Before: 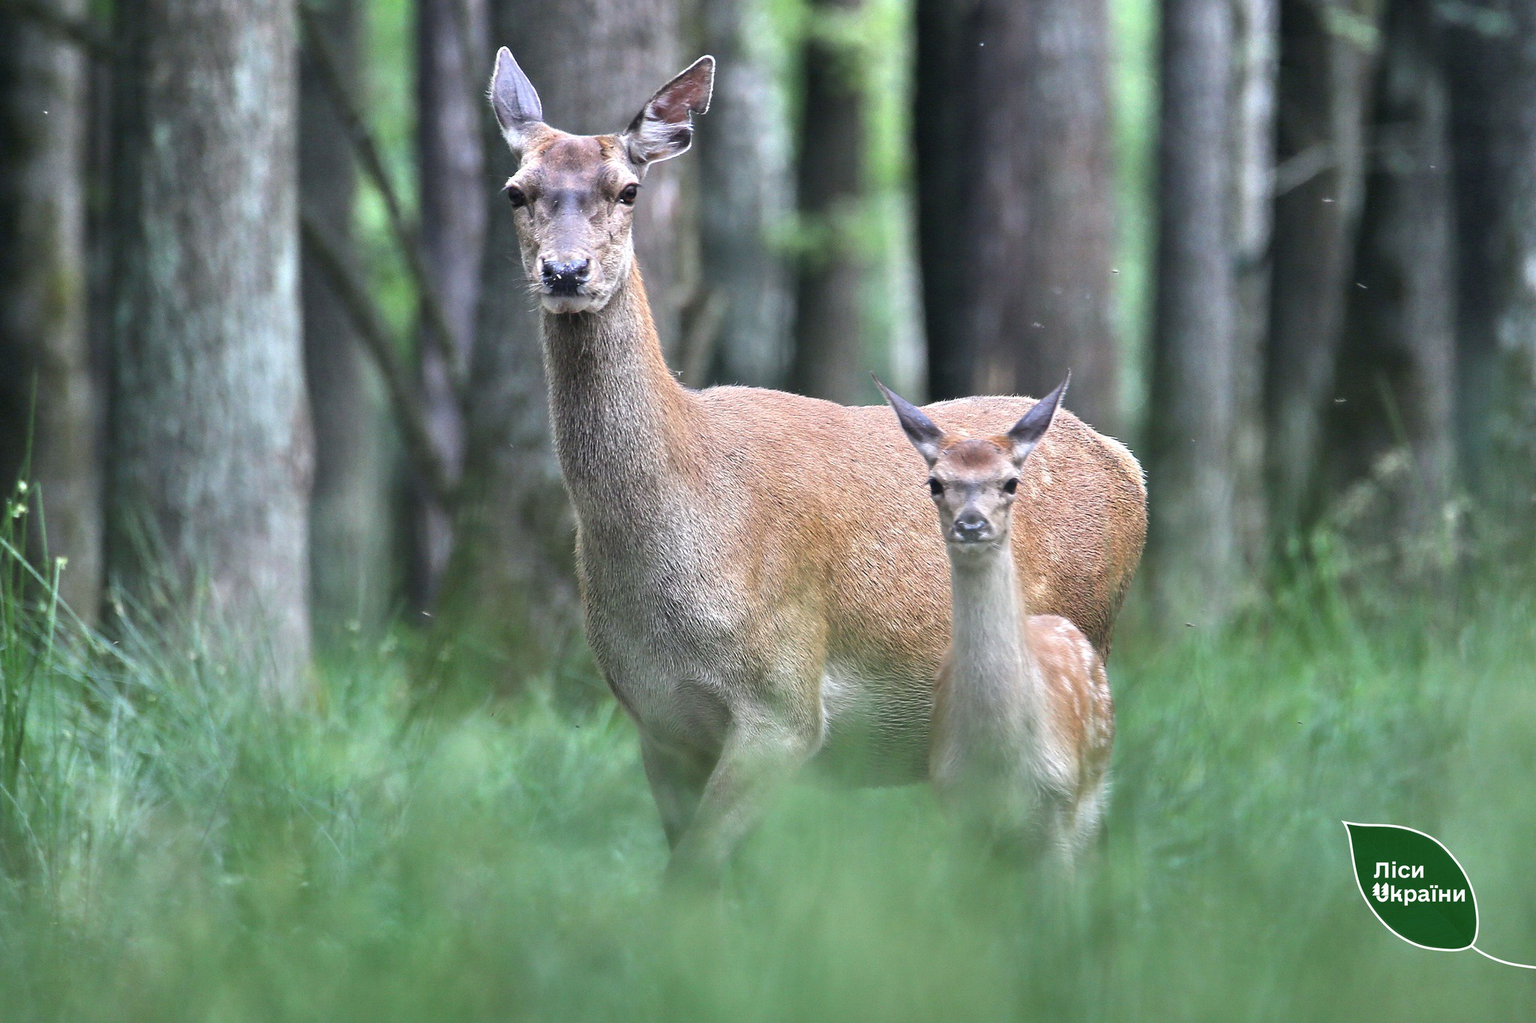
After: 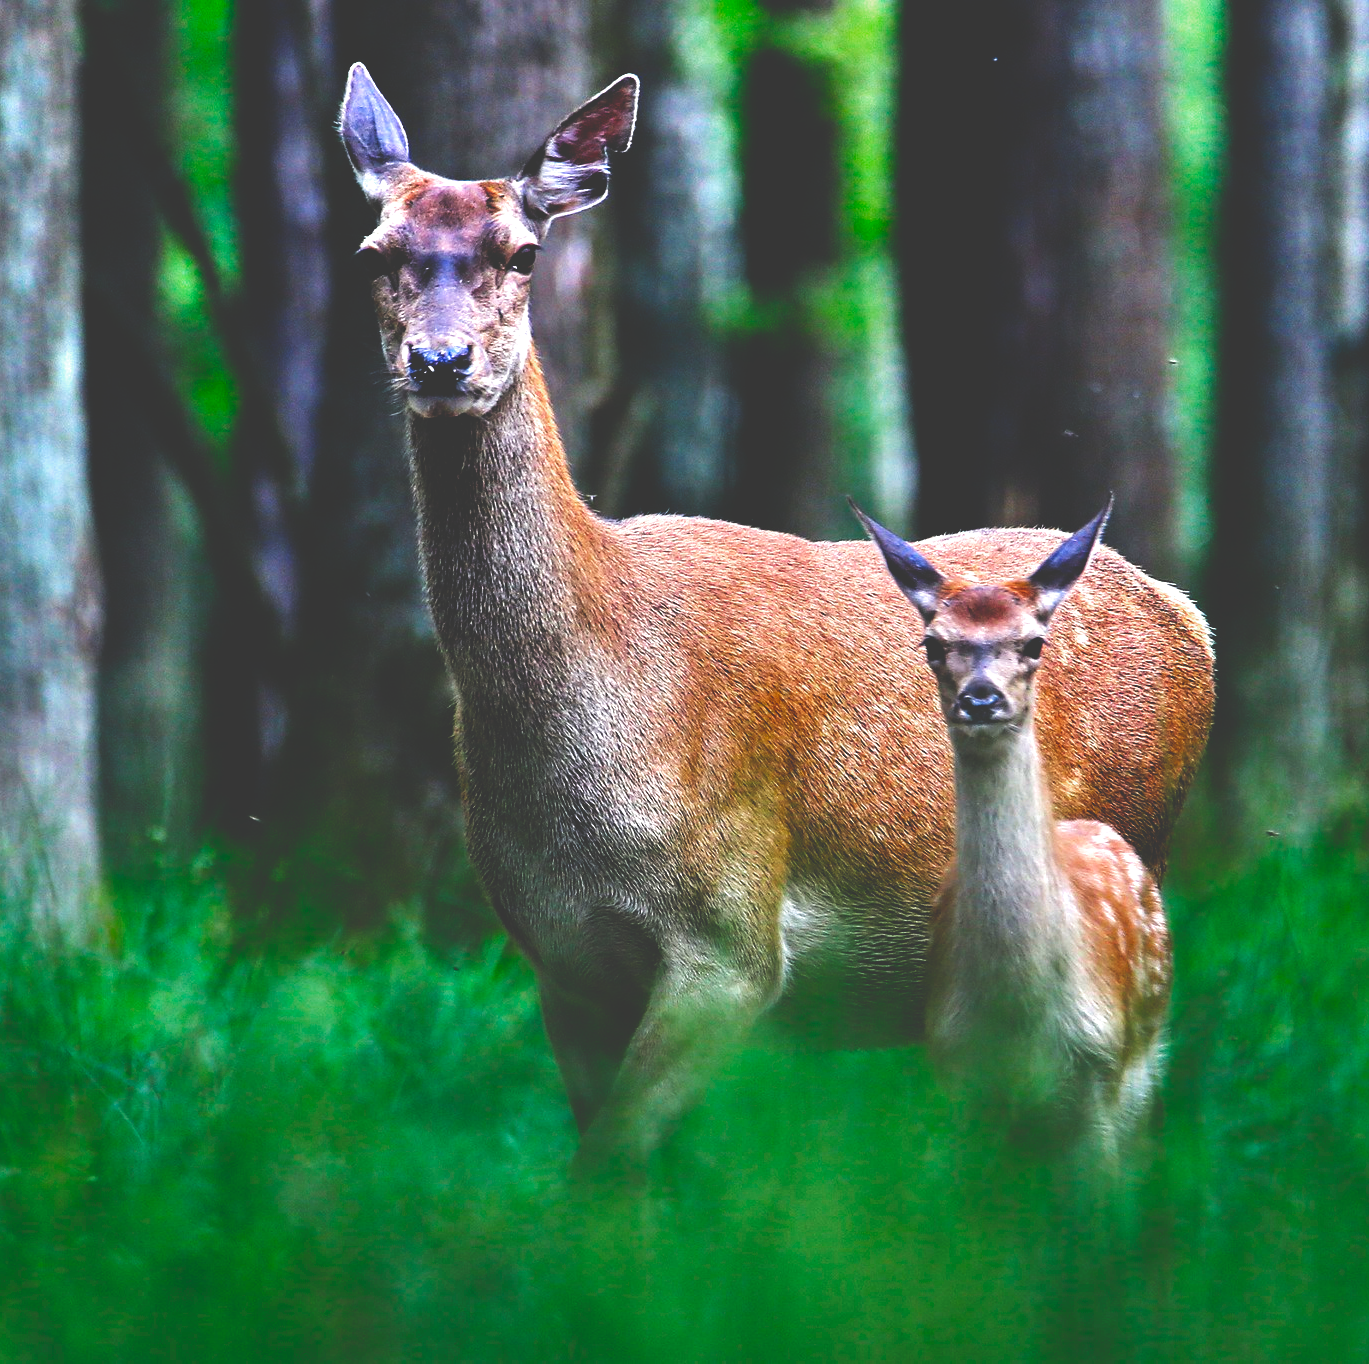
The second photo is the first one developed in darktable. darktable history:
color zones: curves: ch0 [(0, 0.425) (0.143, 0.422) (0.286, 0.42) (0.429, 0.419) (0.571, 0.419) (0.714, 0.42) (0.857, 0.422) (1, 0.425)]; ch1 [(0, 0.666) (0.143, 0.669) (0.286, 0.671) (0.429, 0.67) (0.571, 0.67) (0.714, 0.67) (0.857, 0.67) (1, 0.666)]
crop: left 15.375%, right 17.741%
base curve: curves: ch0 [(0, 0.036) (0.083, 0.04) (0.804, 1)], exposure shift 0.01, preserve colors none
